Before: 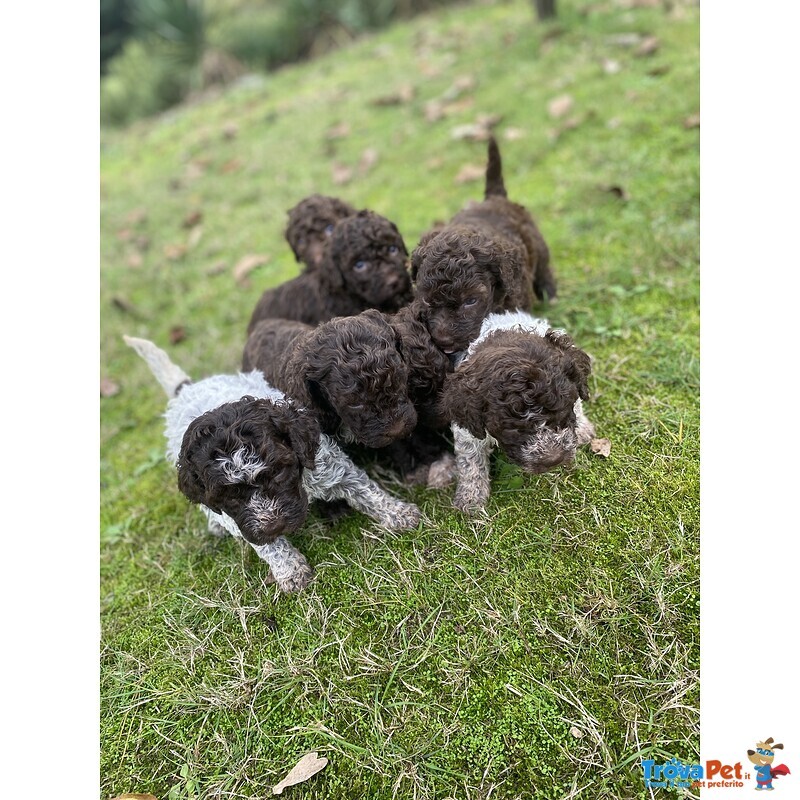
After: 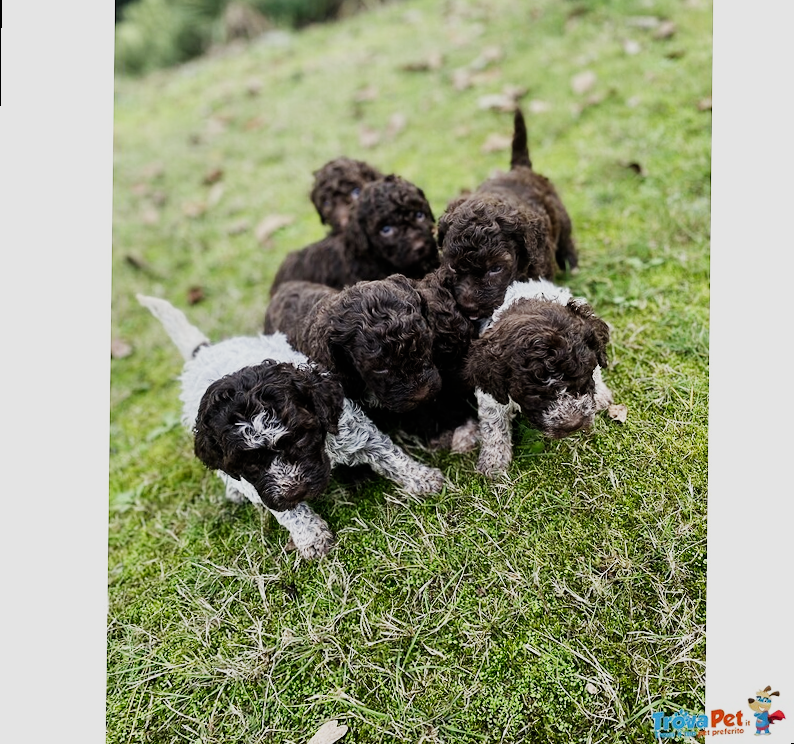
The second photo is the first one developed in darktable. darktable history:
rotate and perspective: rotation 0.679°, lens shift (horizontal) 0.136, crop left 0.009, crop right 0.991, crop top 0.078, crop bottom 0.95
contrast brightness saturation: saturation -0.05
sigmoid: contrast 1.8, skew -0.2, preserve hue 0%, red attenuation 0.1, red rotation 0.035, green attenuation 0.1, green rotation -0.017, blue attenuation 0.15, blue rotation -0.052, base primaries Rec2020
